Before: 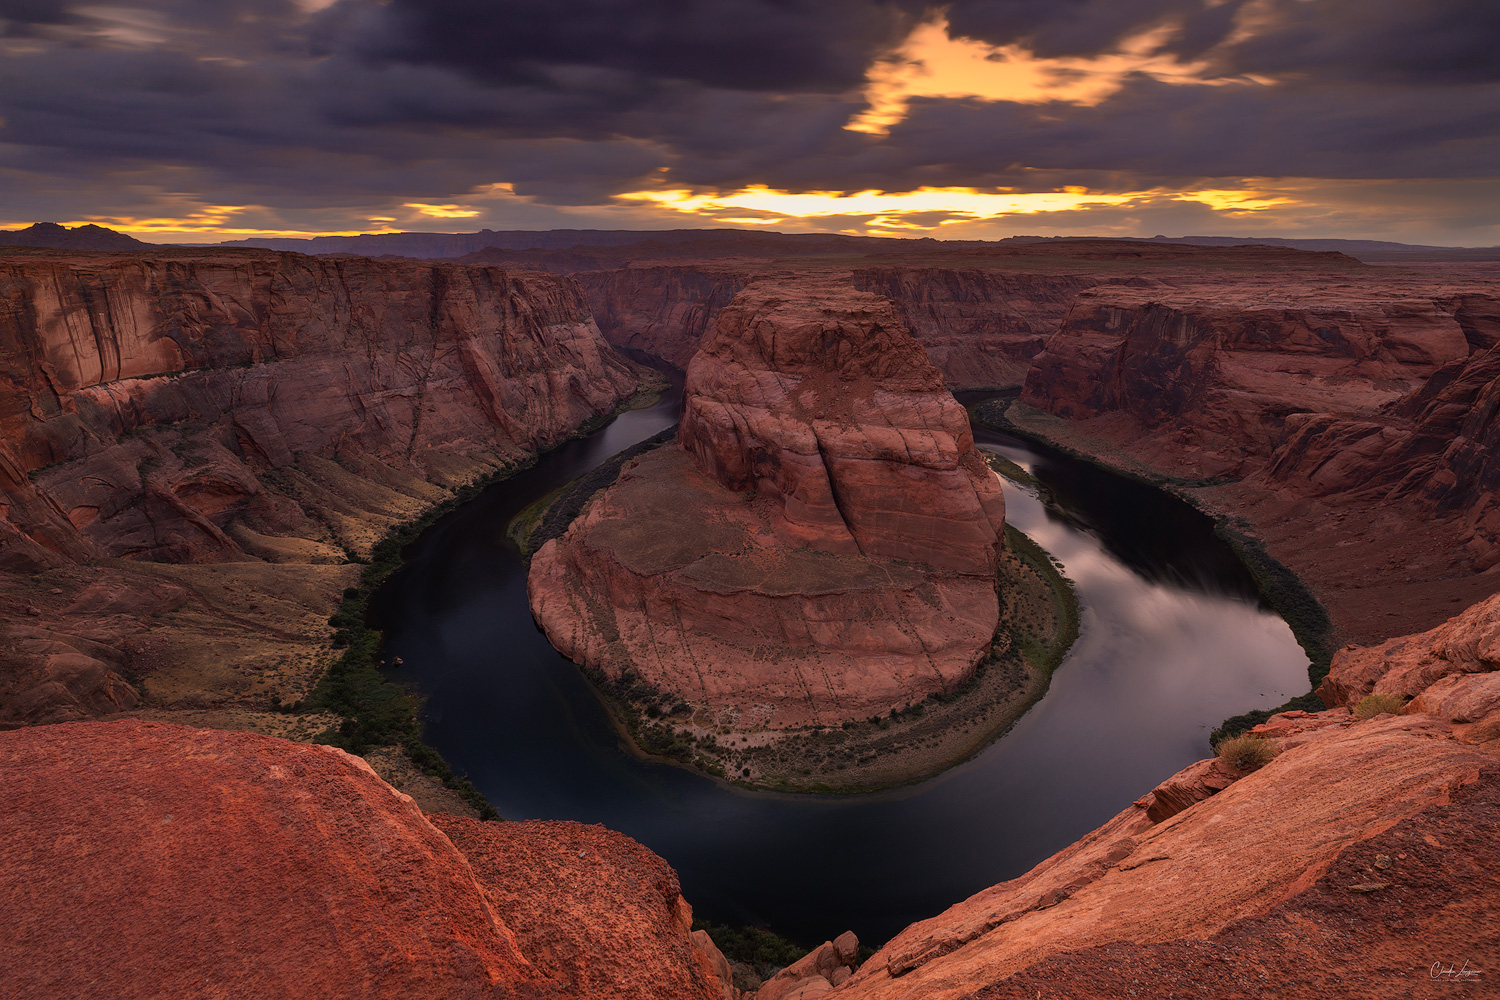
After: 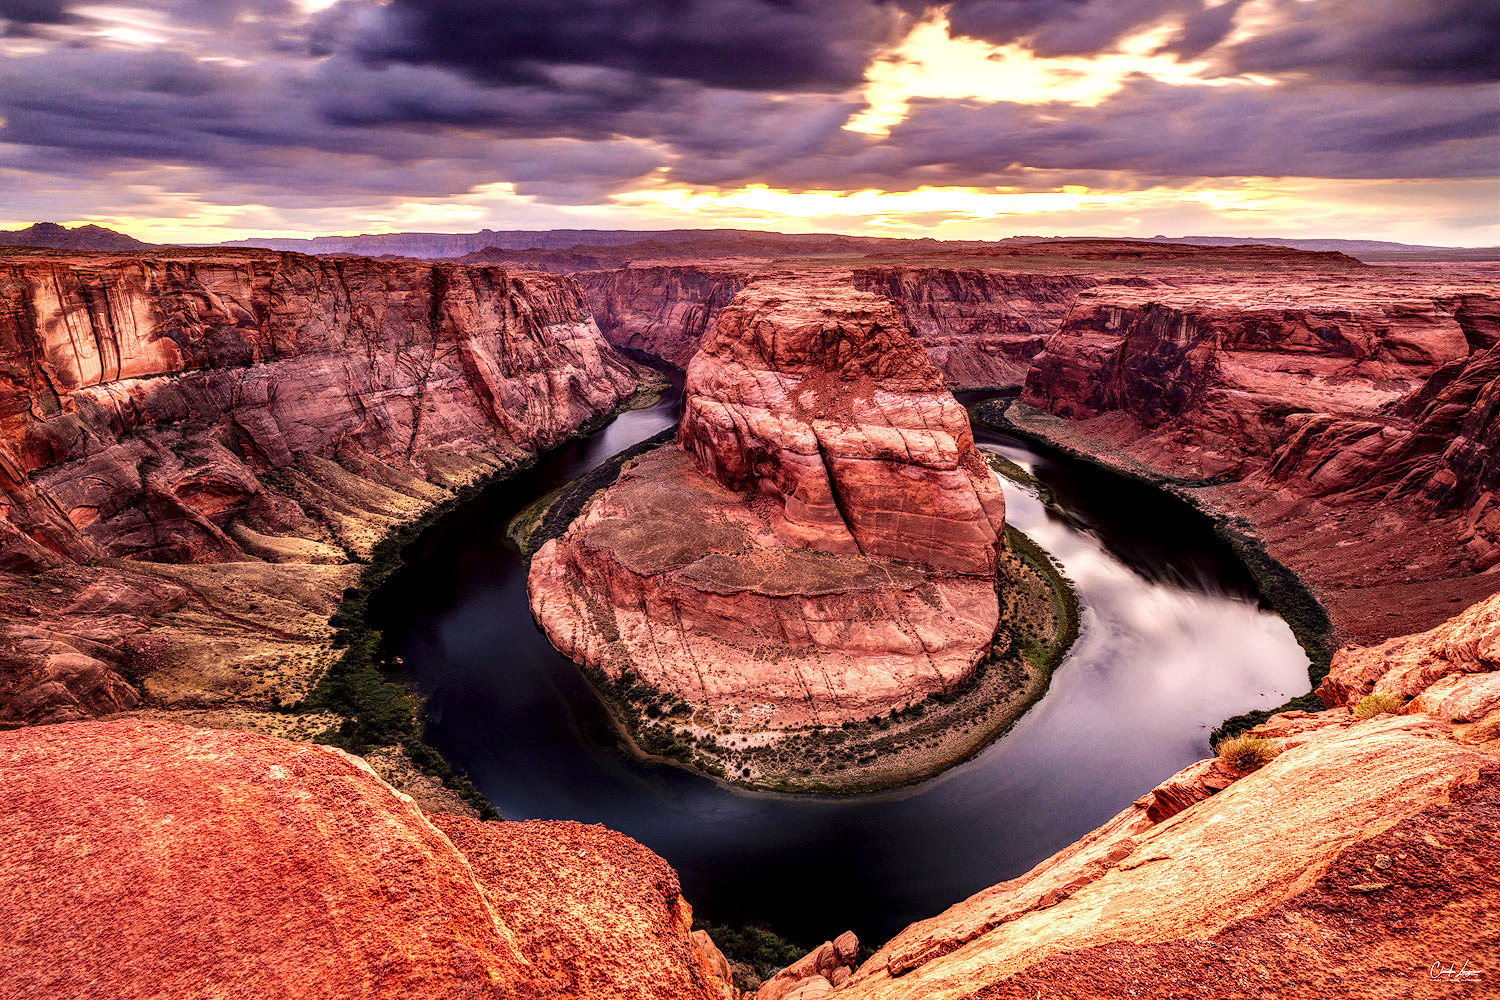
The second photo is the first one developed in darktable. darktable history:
base curve: curves: ch0 [(0, 0) (0.007, 0.004) (0.027, 0.03) (0.046, 0.07) (0.207, 0.54) (0.442, 0.872) (0.673, 0.972) (1, 1)], fusion 1, preserve colors none
local contrast: highlights 15%, shadows 38%, detail 183%, midtone range 0.464
